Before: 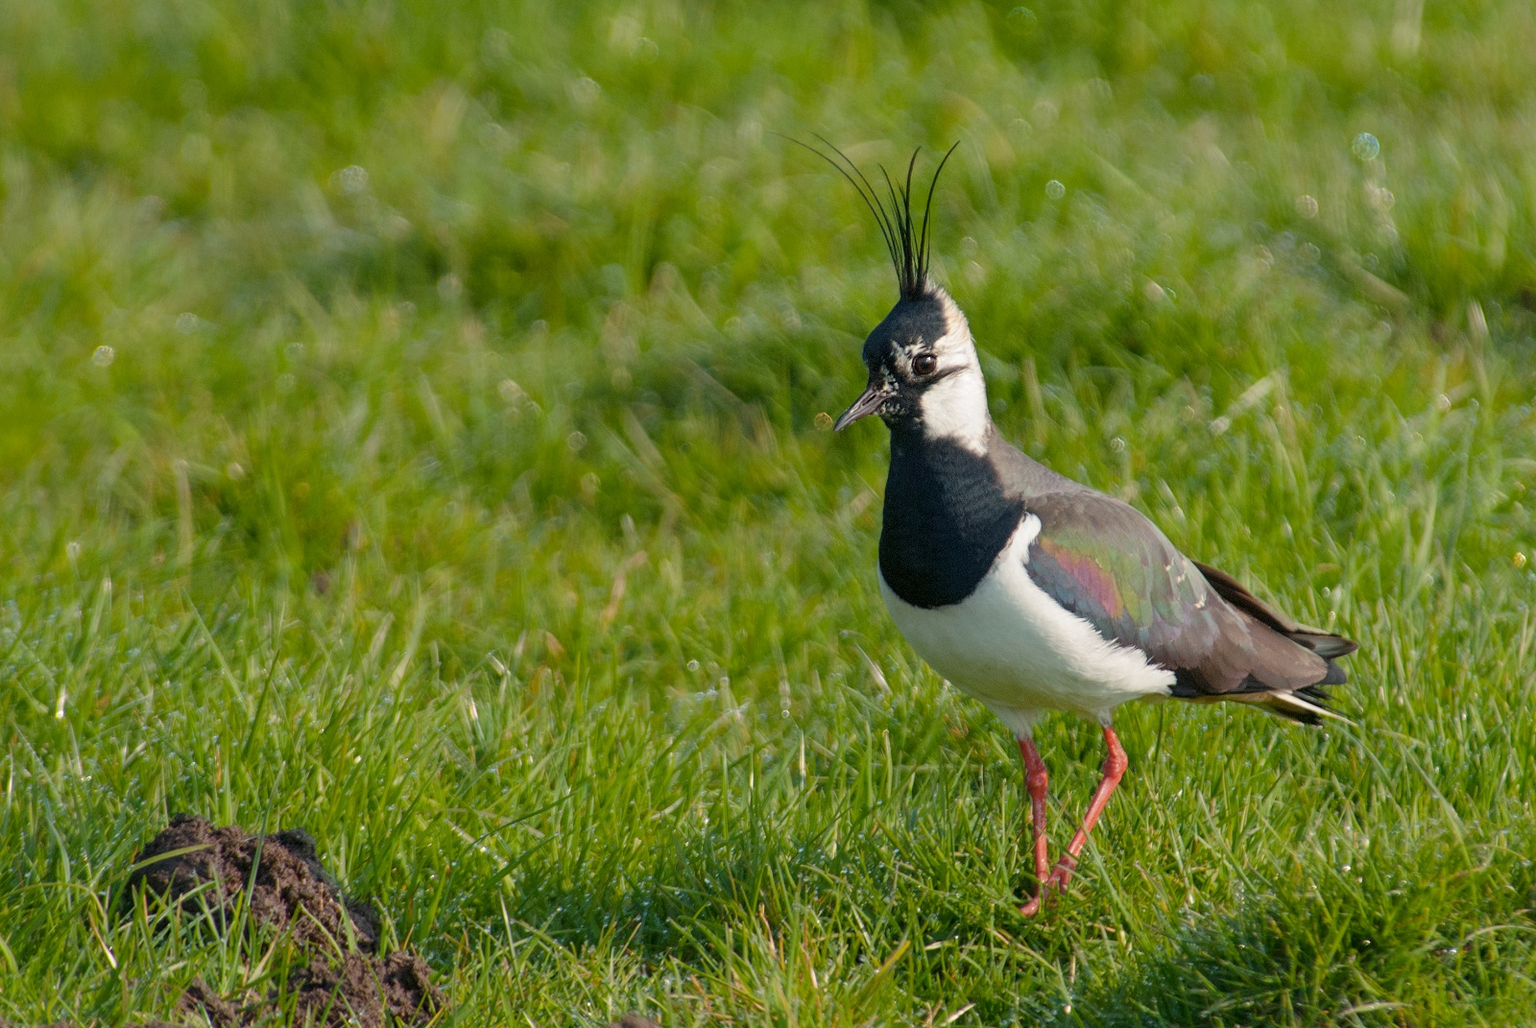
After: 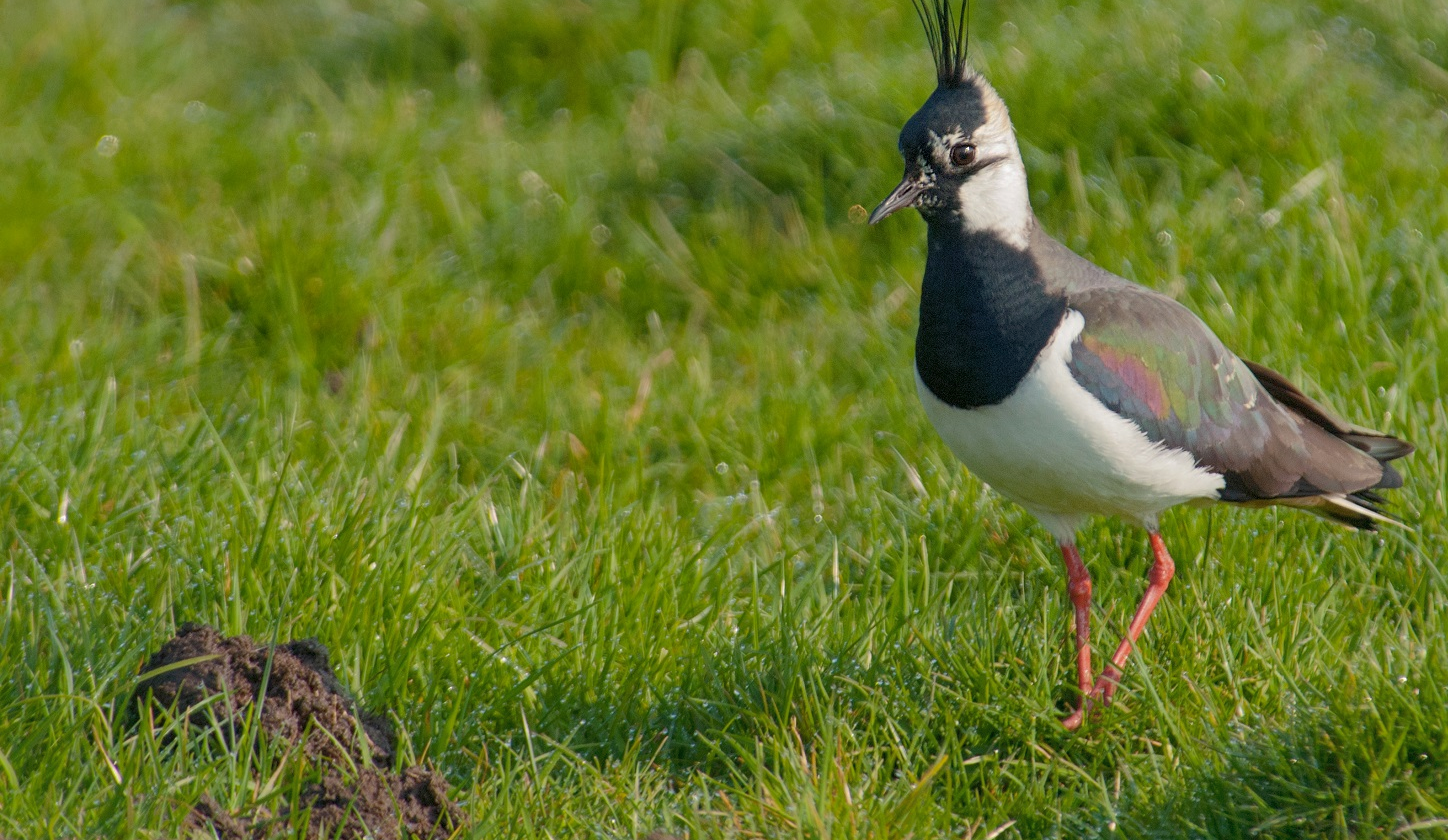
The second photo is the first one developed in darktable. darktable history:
crop: top 21.098%, right 9.455%, bottom 0.256%
shadows and highlights: highlights -59.88
